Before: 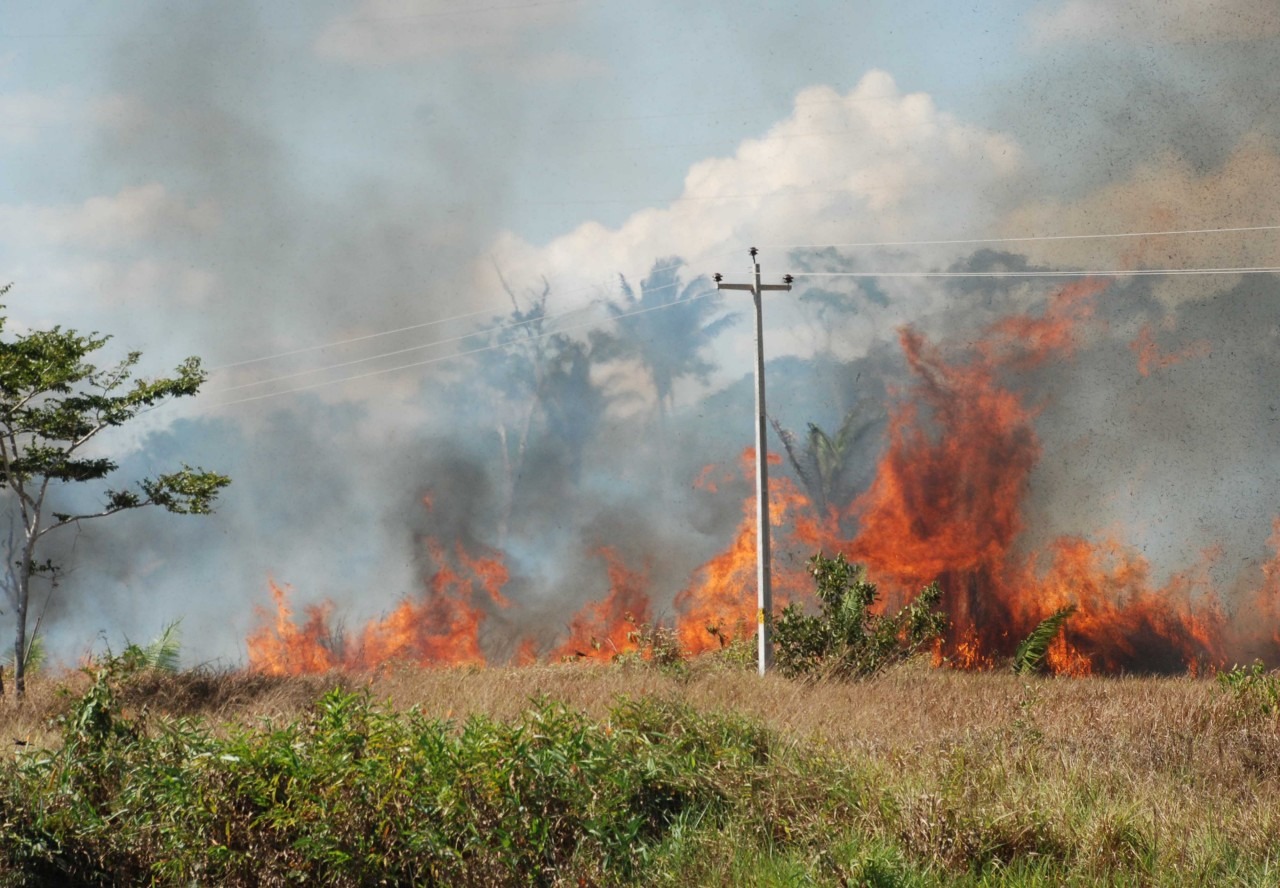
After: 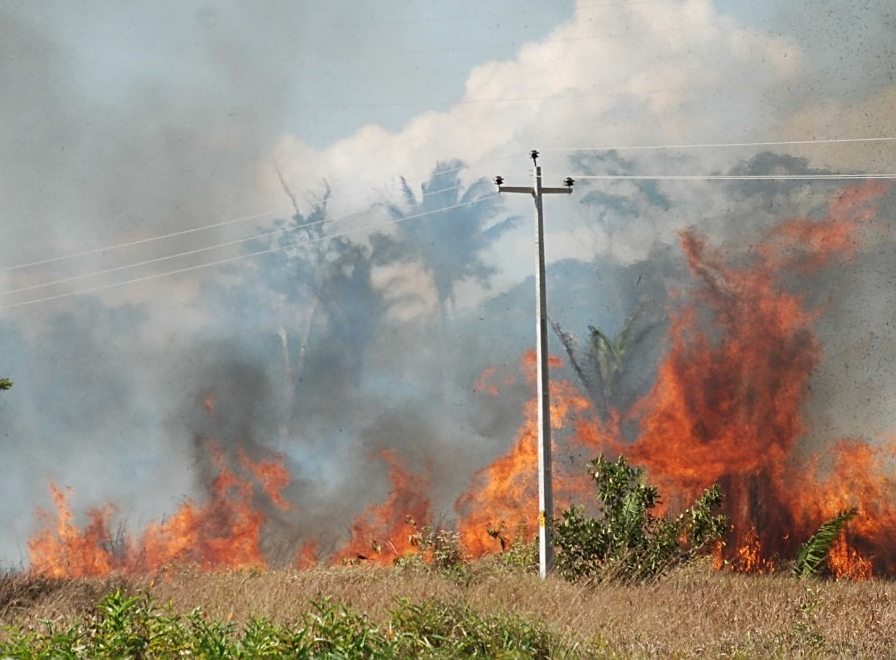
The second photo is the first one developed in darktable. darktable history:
crop and rotate: left 17.11%, top 10.932%, right 12.833%, bottom 14.732%
sharpen: on, module defaults
